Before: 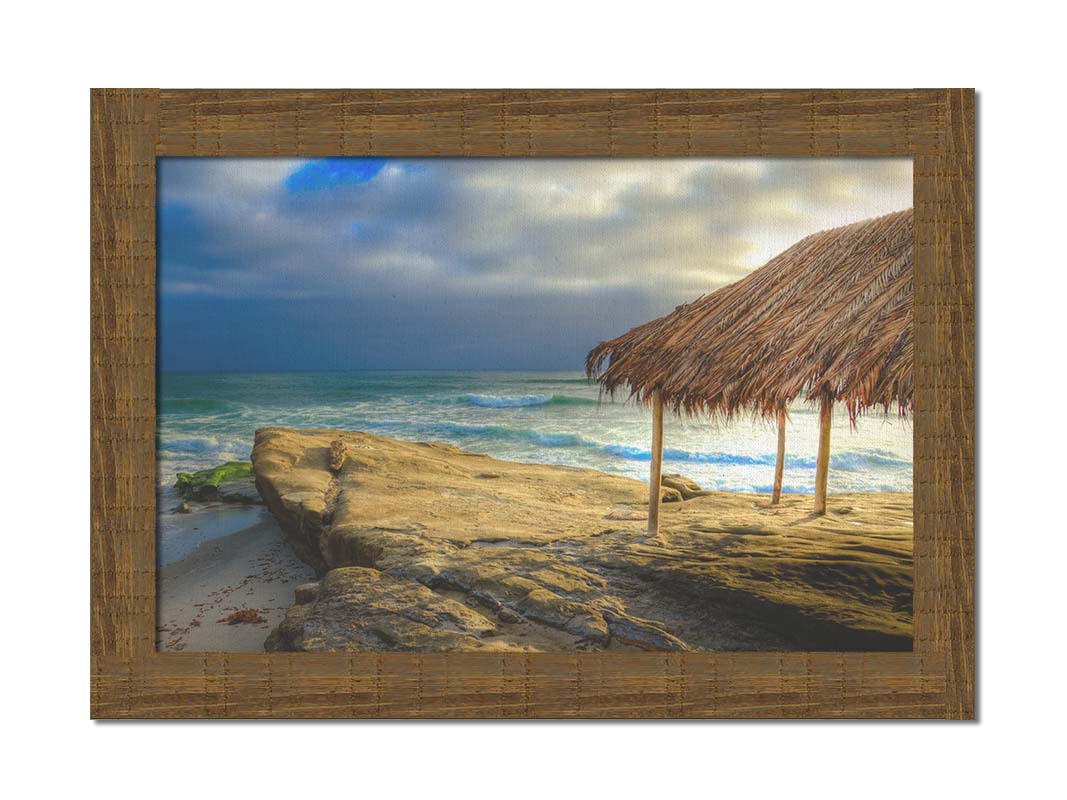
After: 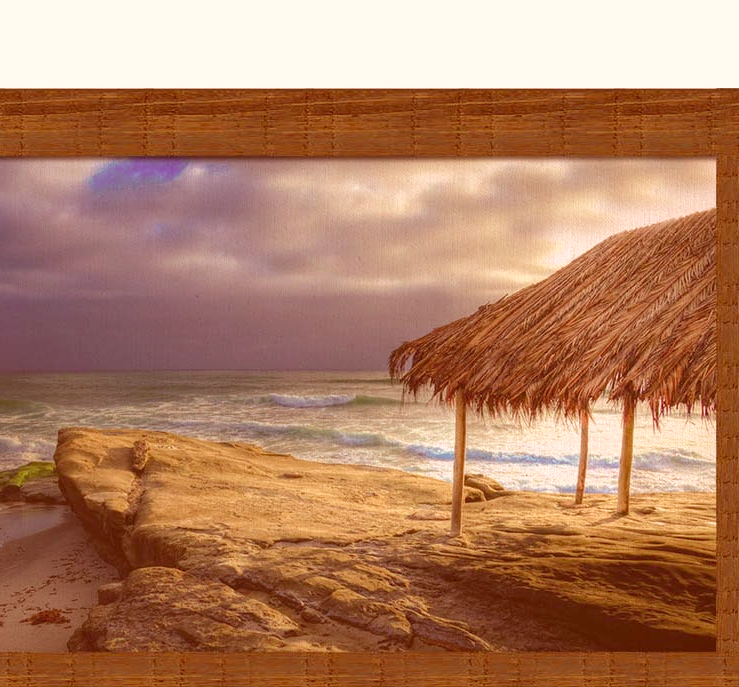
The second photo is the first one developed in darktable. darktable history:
crop: left 18.472%, right 12.267%, bottom 14.062%
velvia: strength 10.61%
color correction: highlights a* 9.03, highlights b* 8.94, shadows a* 39.7, shadows b* 39.93, saturation 0.817
